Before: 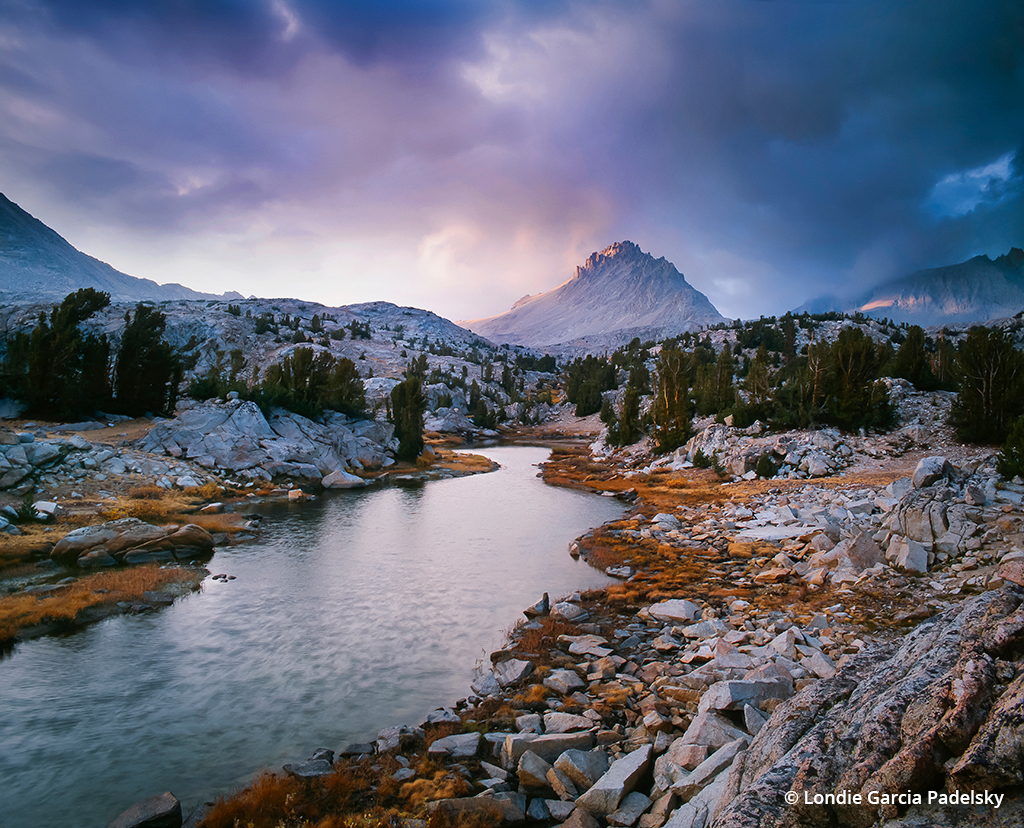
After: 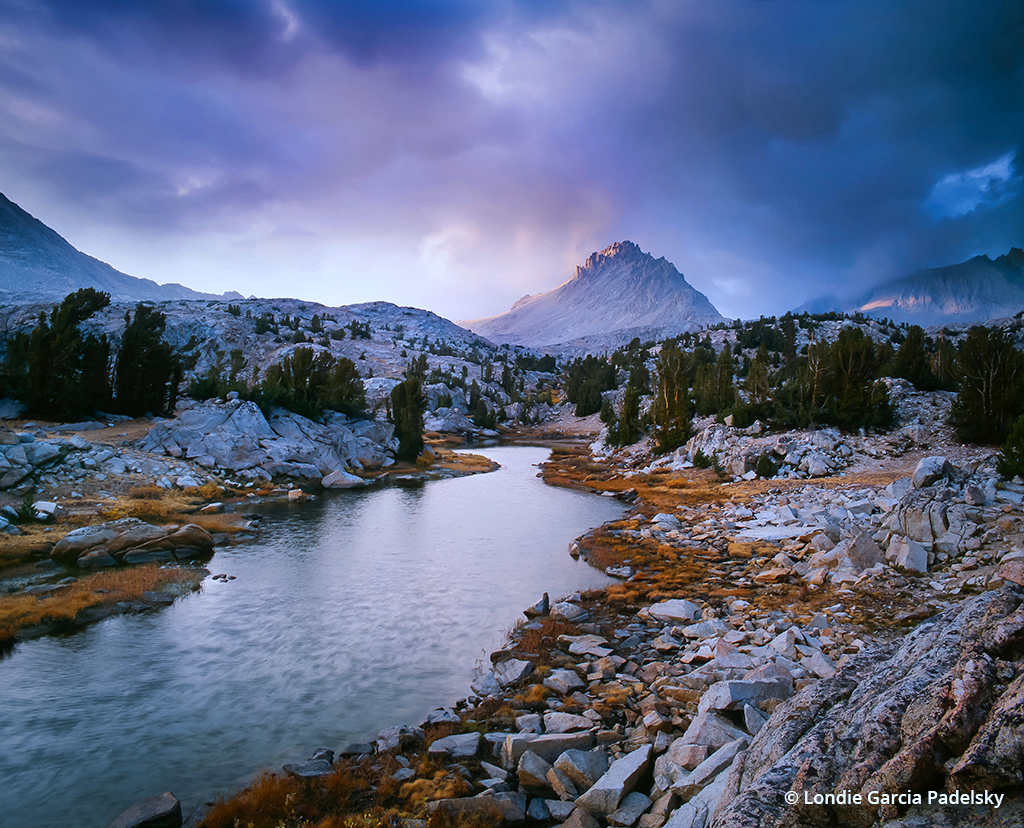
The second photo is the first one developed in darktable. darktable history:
contrast equalizer: y [[0.5 ×6], [0.5 ×6], [0.5, 0.5, 0.501, 0.545, 0.707, 0.863], [0 ×6], [0 ×6]]
white balance: red 0.931, blue 1.11
